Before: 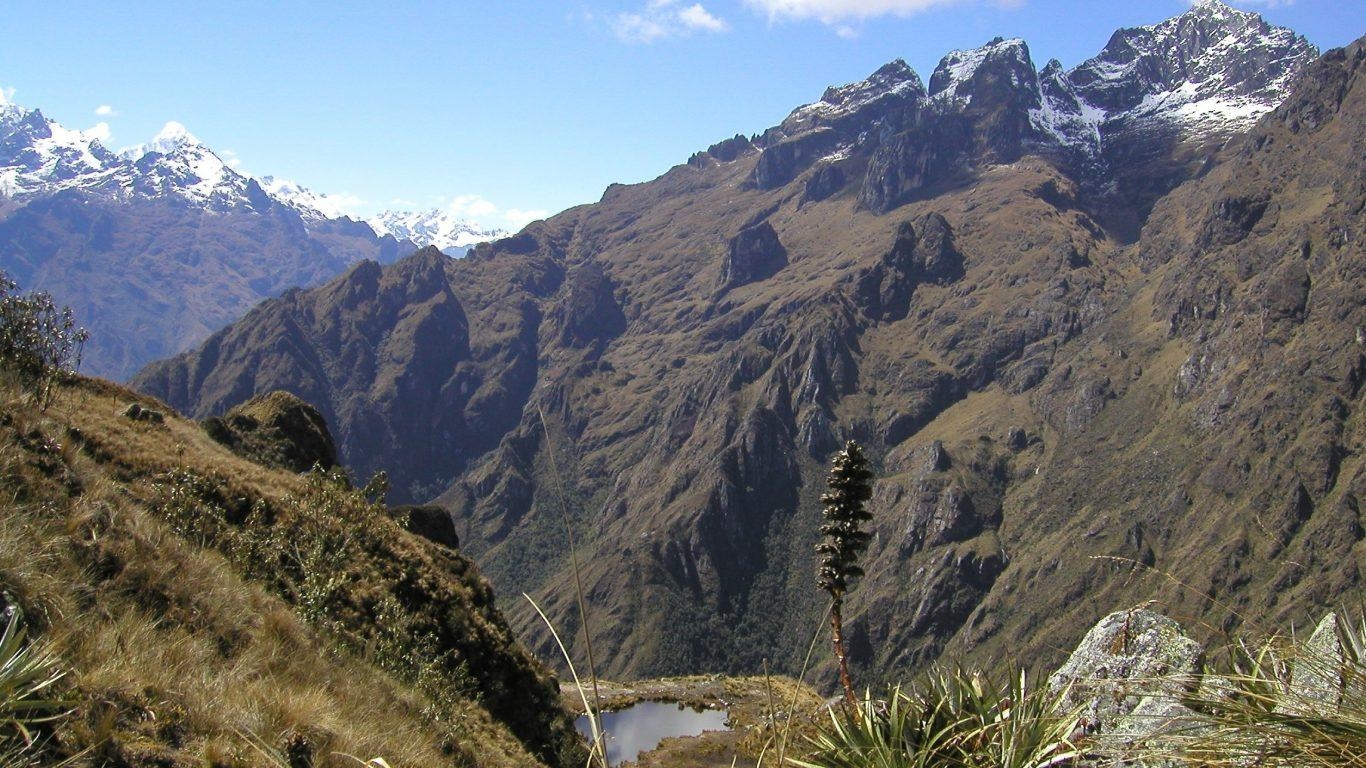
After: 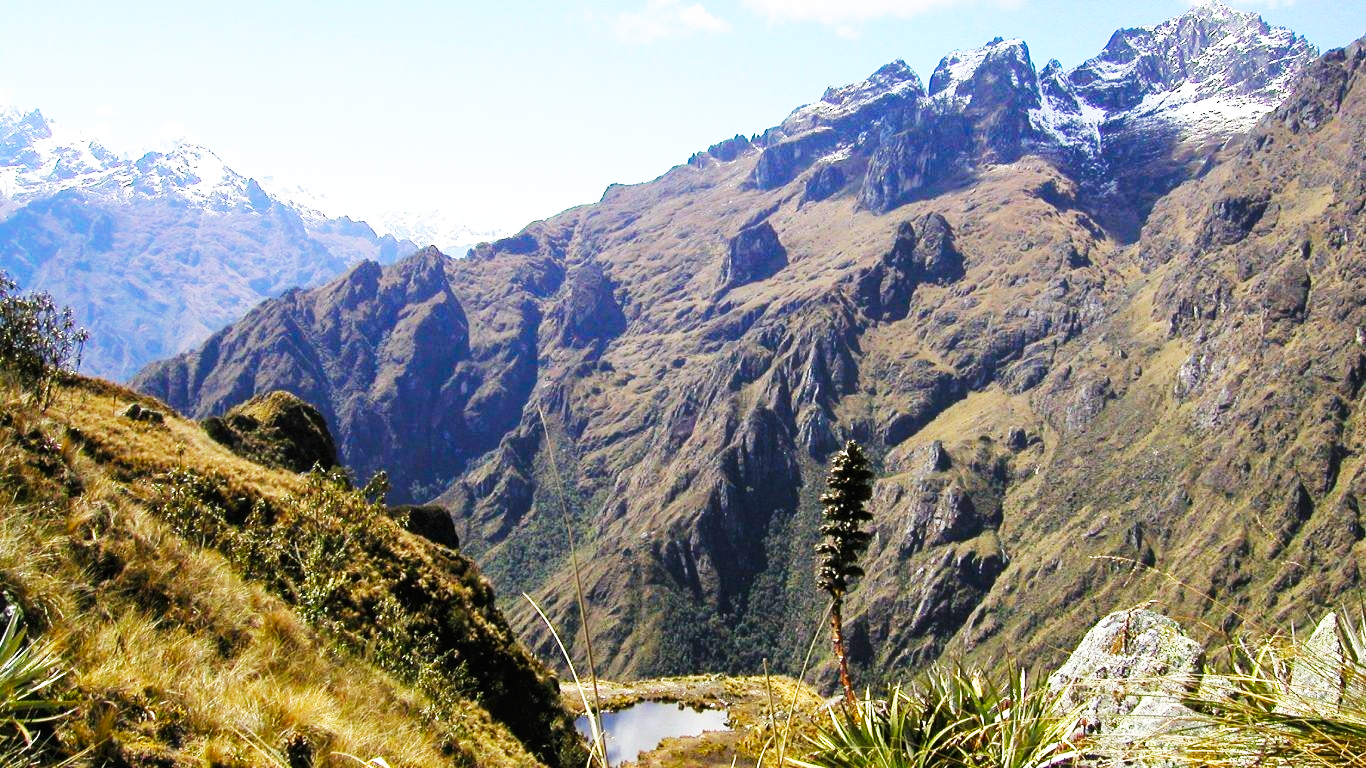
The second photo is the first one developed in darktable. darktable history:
vignetting: fall-off start 116.45%, fall-off radius 59.31%
base curve: curves: ch0 [(0, 0) (0.007, 0.004) (0.027, 0.03) (0.046, 0.07) (0.207, 0.54) (0.442, 0.872) (0.673, 0.972) (1, 1)], preserve colors none
color balance rgb: shadows lift › luminance -9.789%, linear chroma grading › global chroma 14.394%, perceptual saturation grading › global saturation 0.699%
